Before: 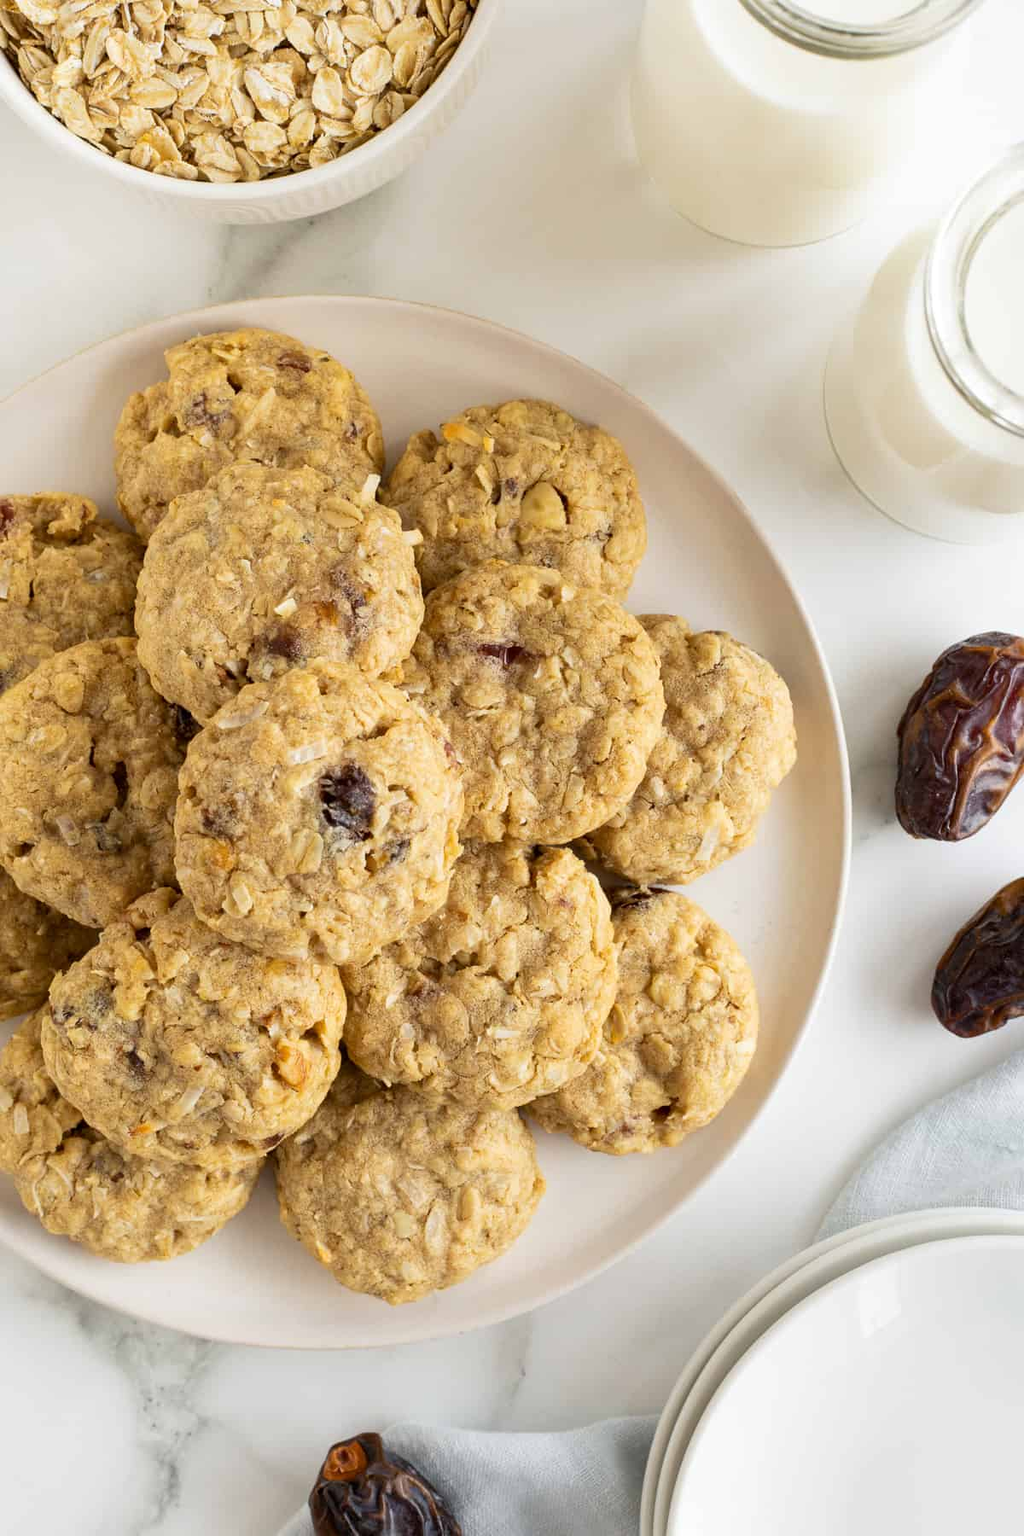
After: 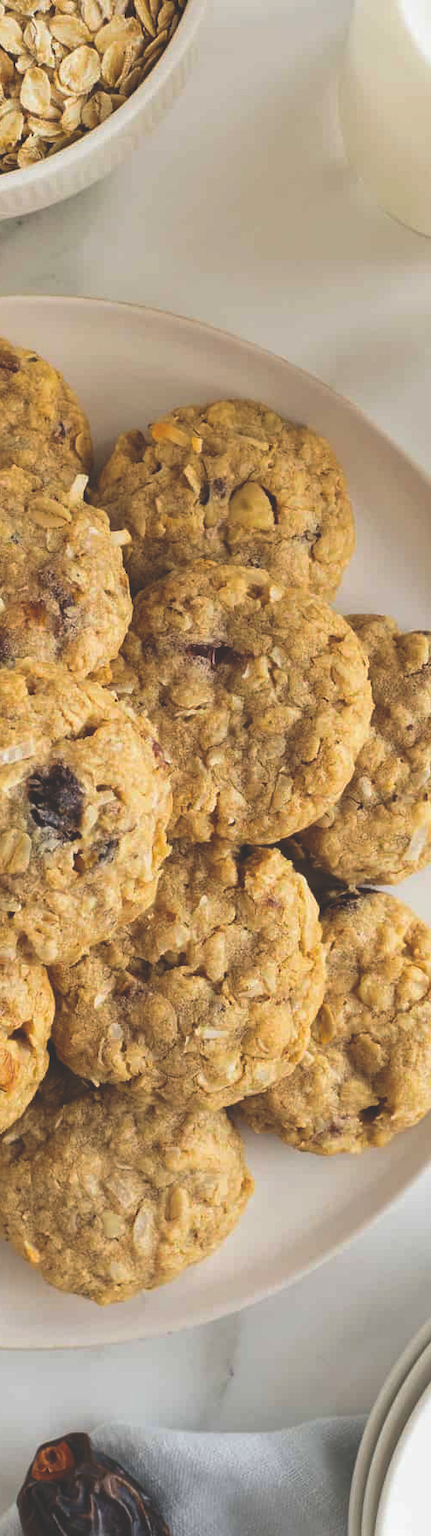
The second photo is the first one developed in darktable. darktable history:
crop: left 28.583%, right 29.231%
exposure: exposure -0.05 EV
rgb curve: curves: ch0 [(0, 0.186) (0.314, 0.284) (0.775, 0.708) (1, 1)], compensate middle gray true, preserve colors none
